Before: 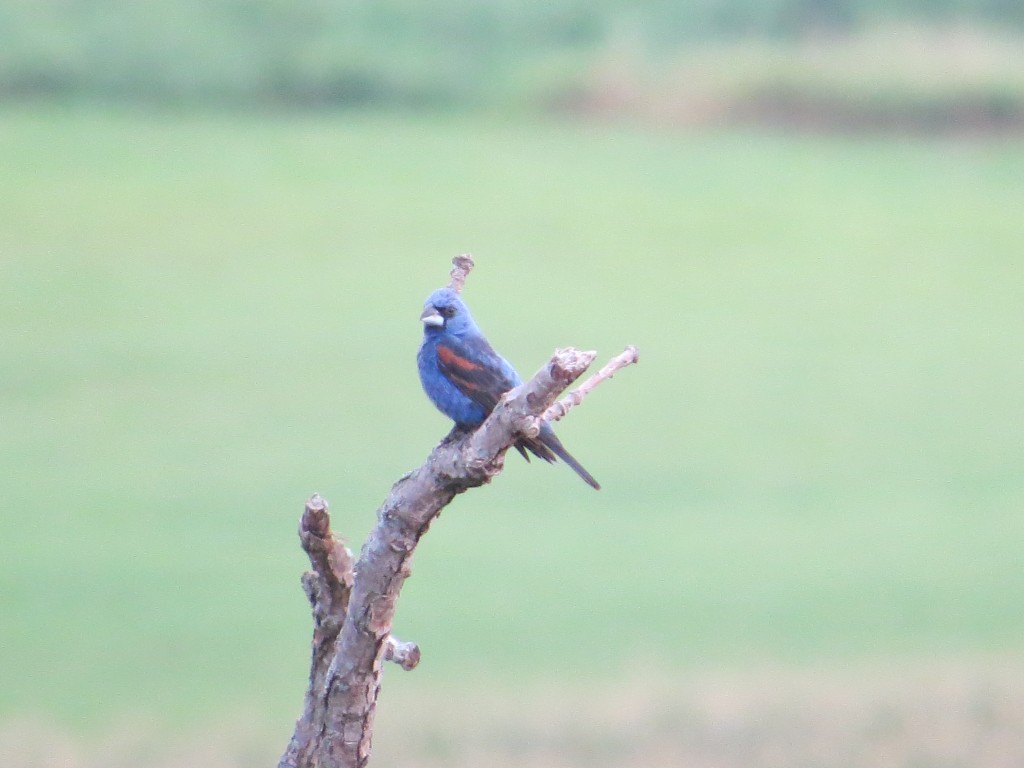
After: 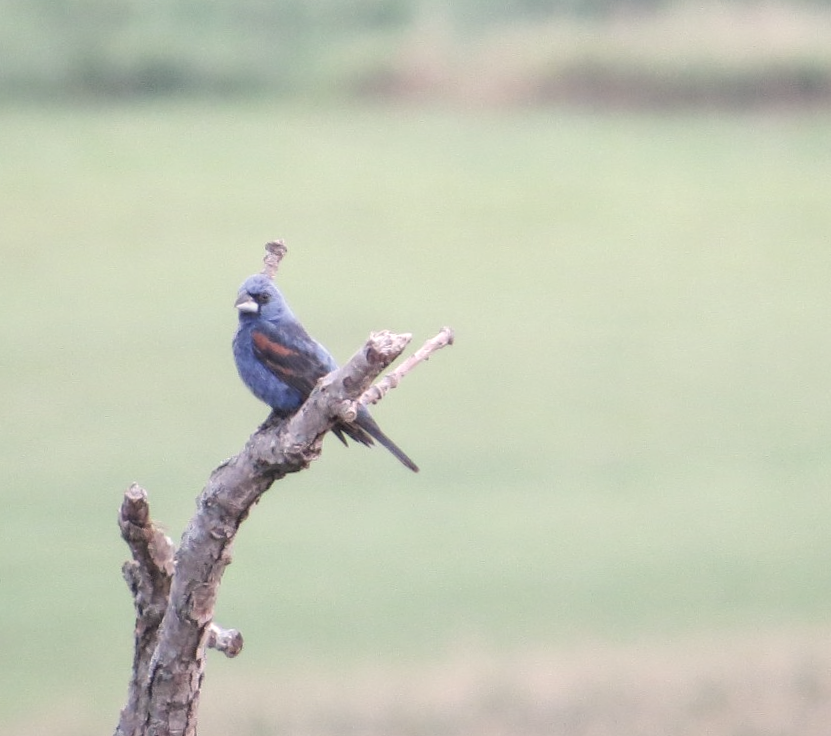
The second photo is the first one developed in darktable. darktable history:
local contrast: on, module defaults
color correction: highlights a* 5.59, highlights b* 5.24, saturation 0.68
rotate and perspective: rotation -1.42°, crop left 0.016, crop right 0.984, crop top 0.035, crop bottom 0.965
crop: left 17.582%, bottom 0.031%
